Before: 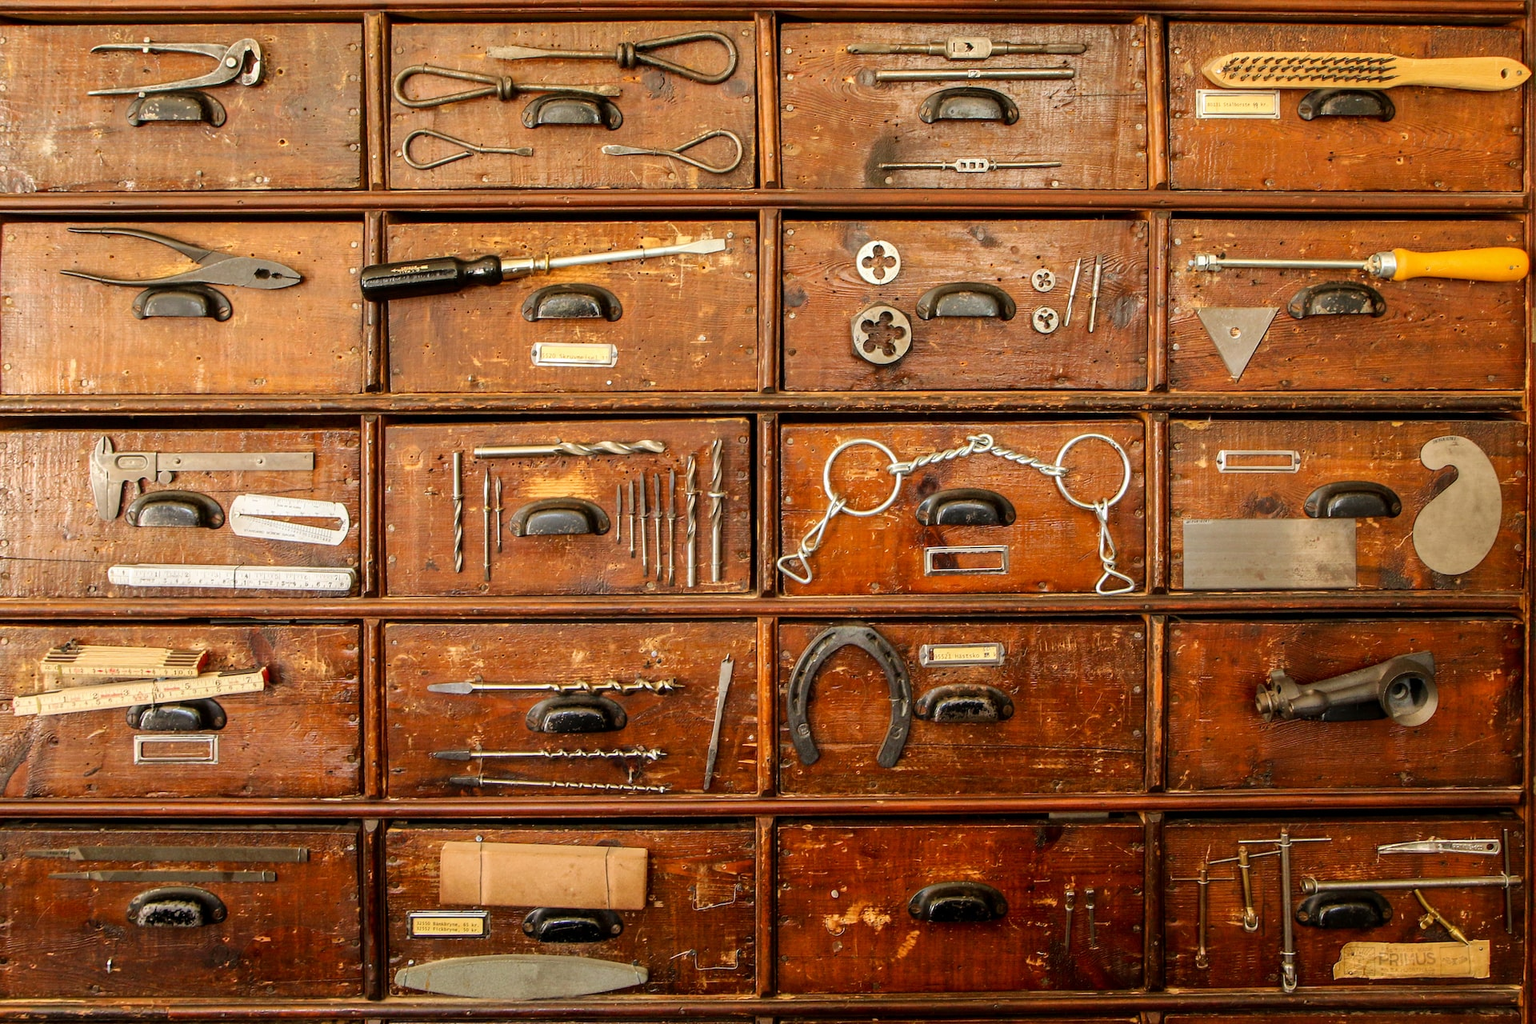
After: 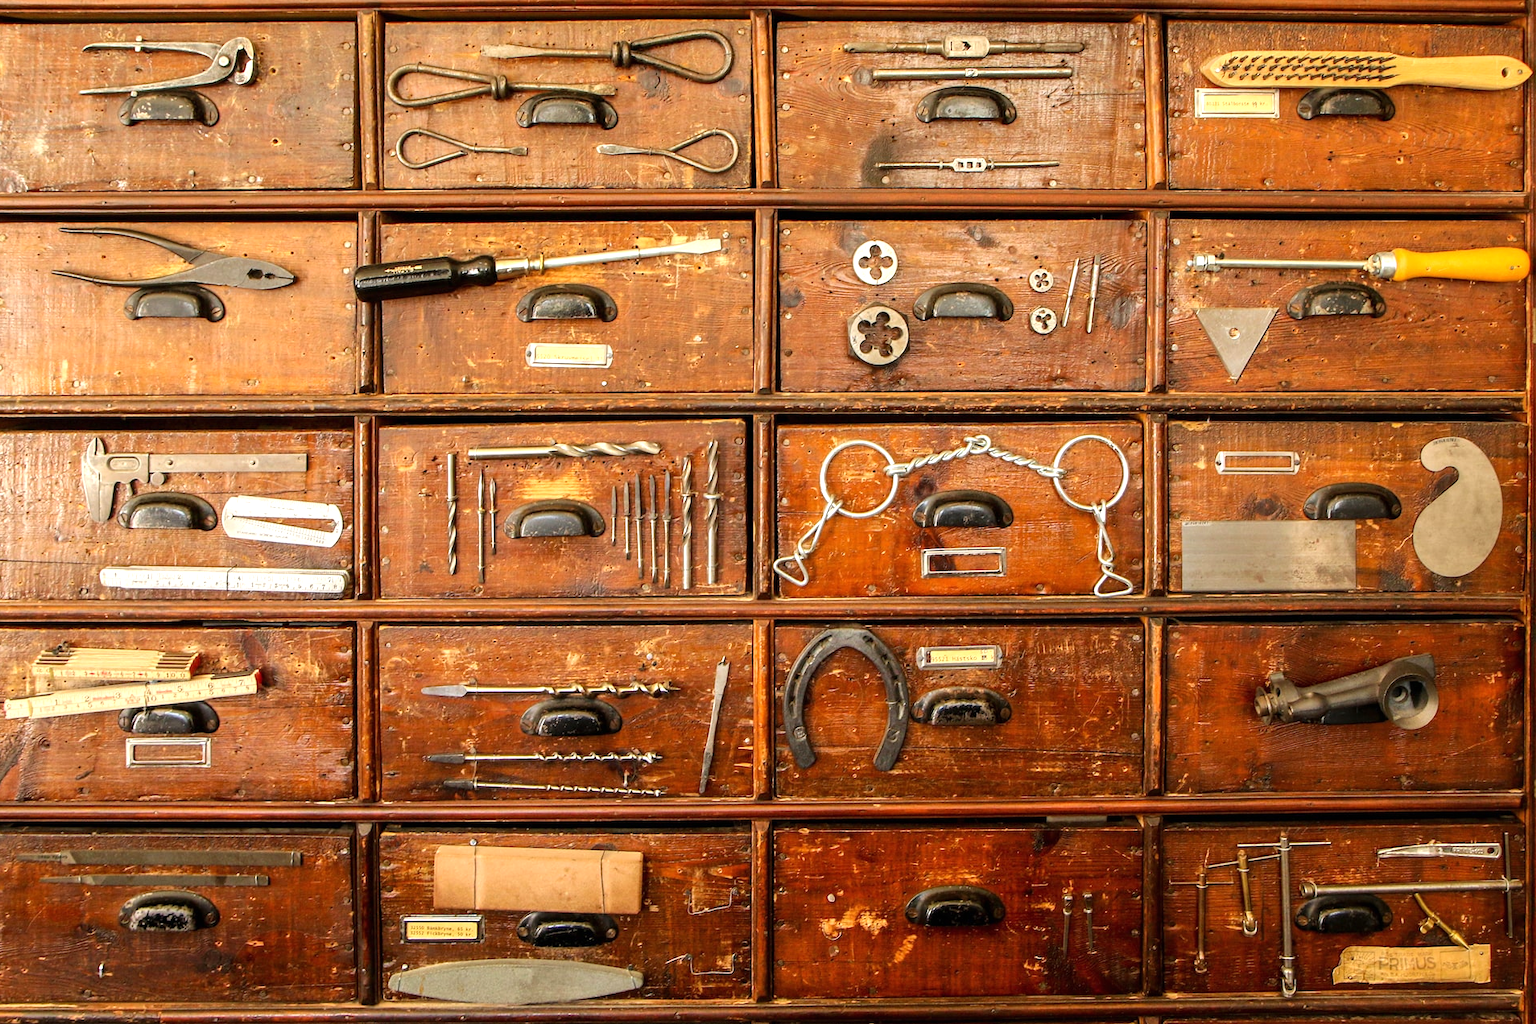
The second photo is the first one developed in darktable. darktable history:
exposure: black level correction 0, exposure 0.4 EV, compensate exposure bias true, compensate highlight preservation false
crop and rotate: left 0.614%, top 0.179%, bottom 0.309%
